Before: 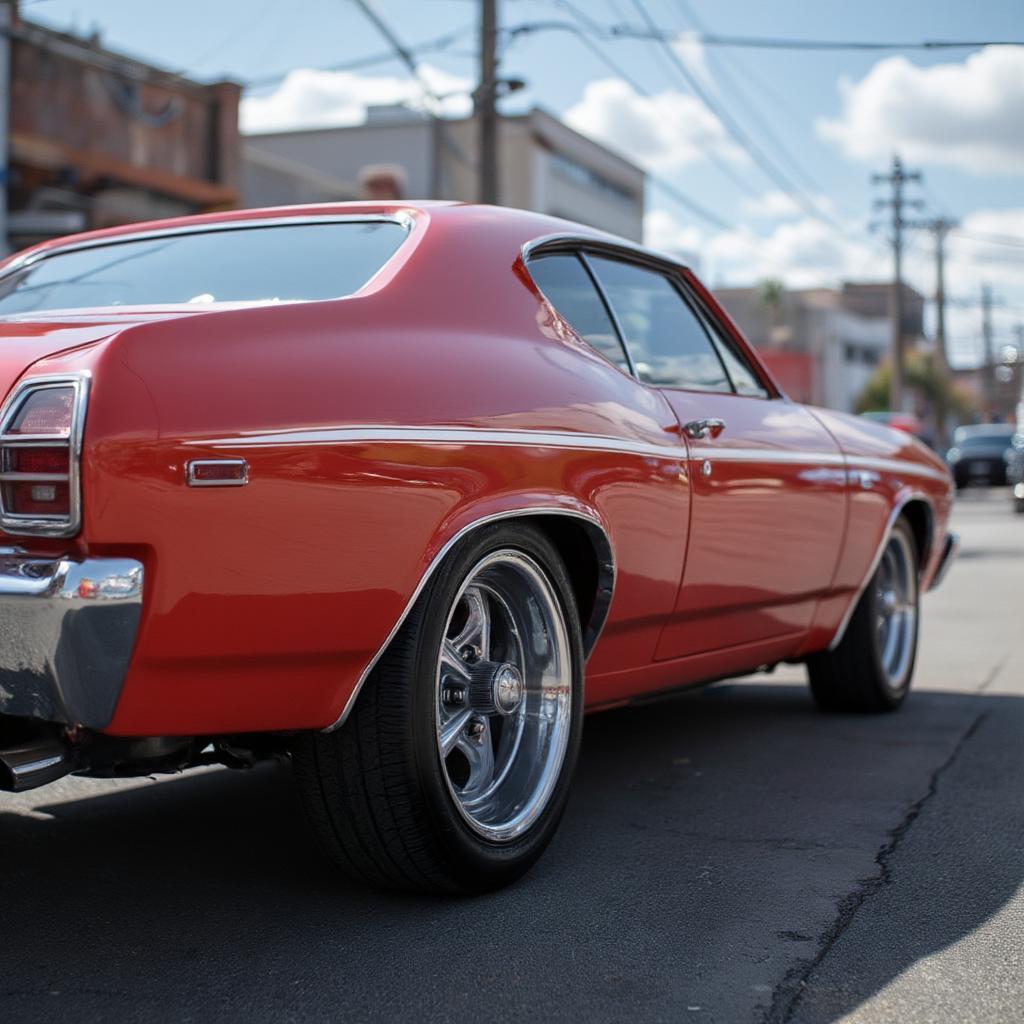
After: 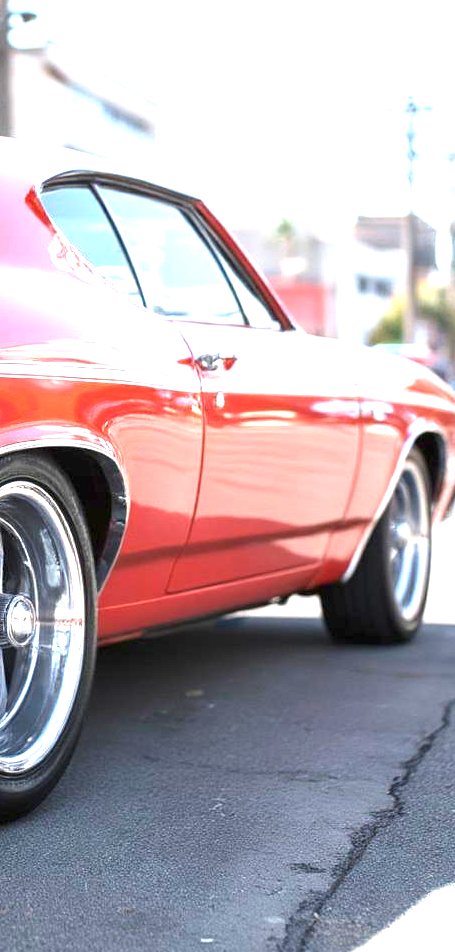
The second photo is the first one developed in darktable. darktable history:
crop: left 47.628%, top 6.643%, right 7.874%
exposure: black level correction 0, exposure 2.327 EV, compensate exposure bias true, compensate highlight preservation false
color correction: saturation 0.99
